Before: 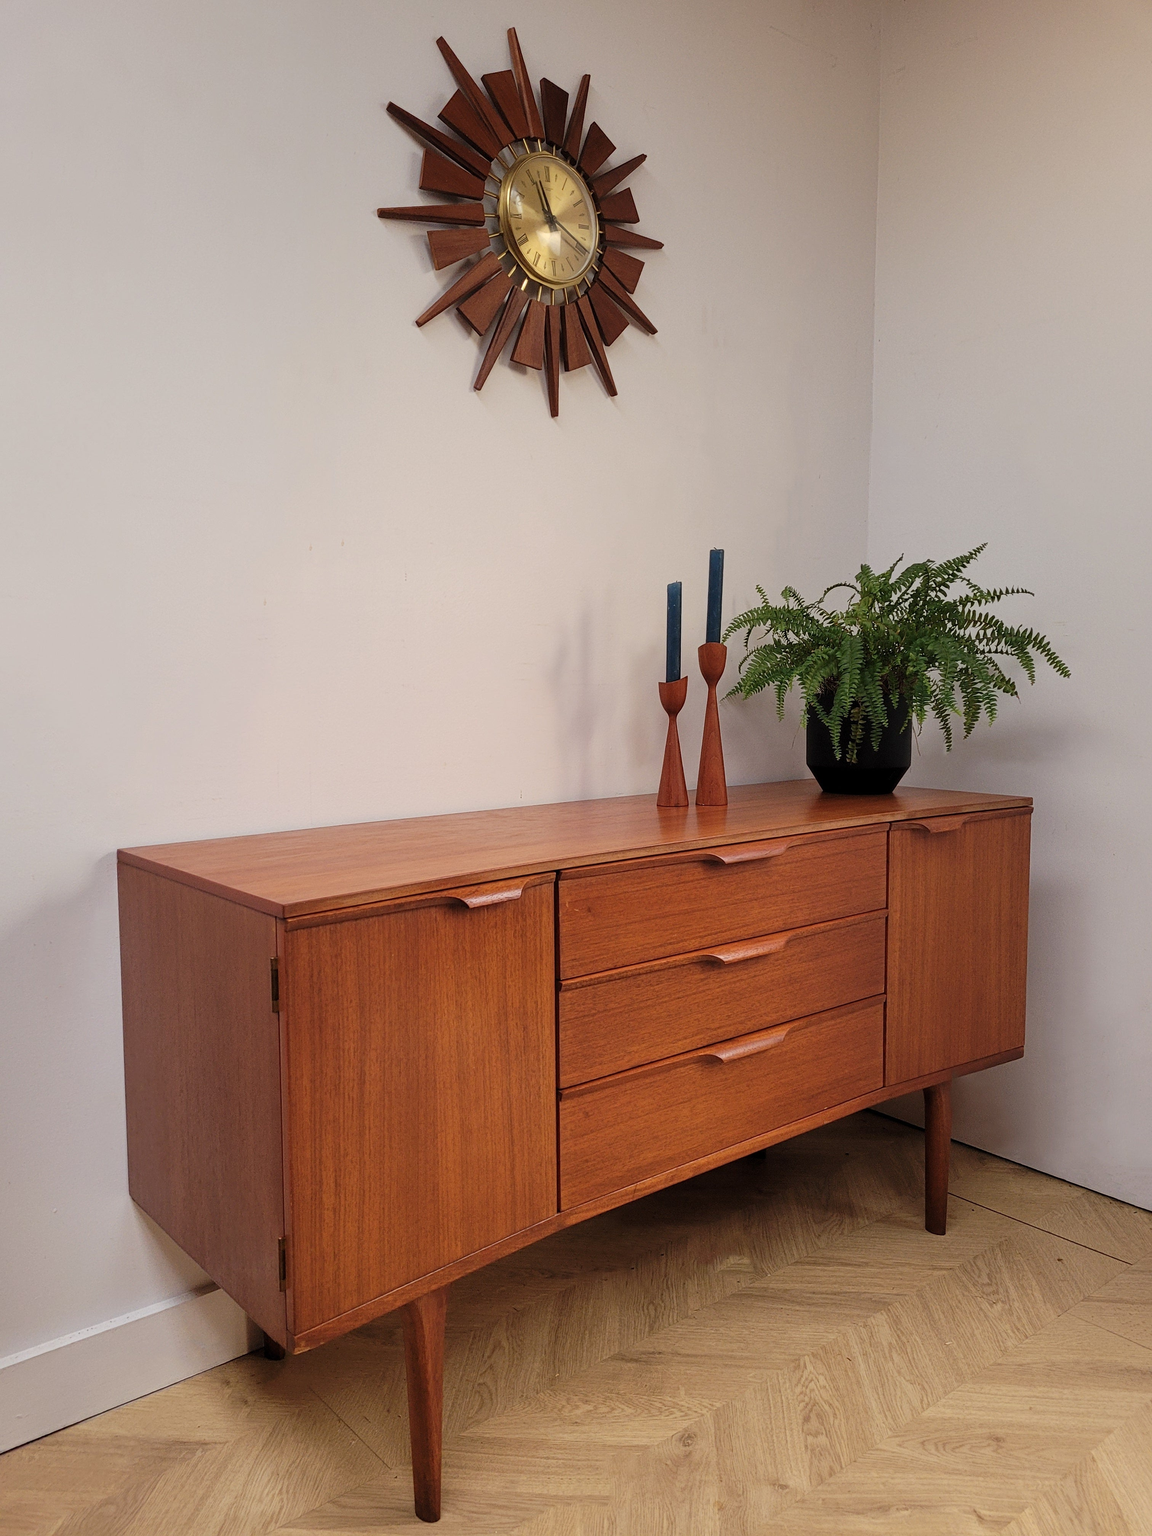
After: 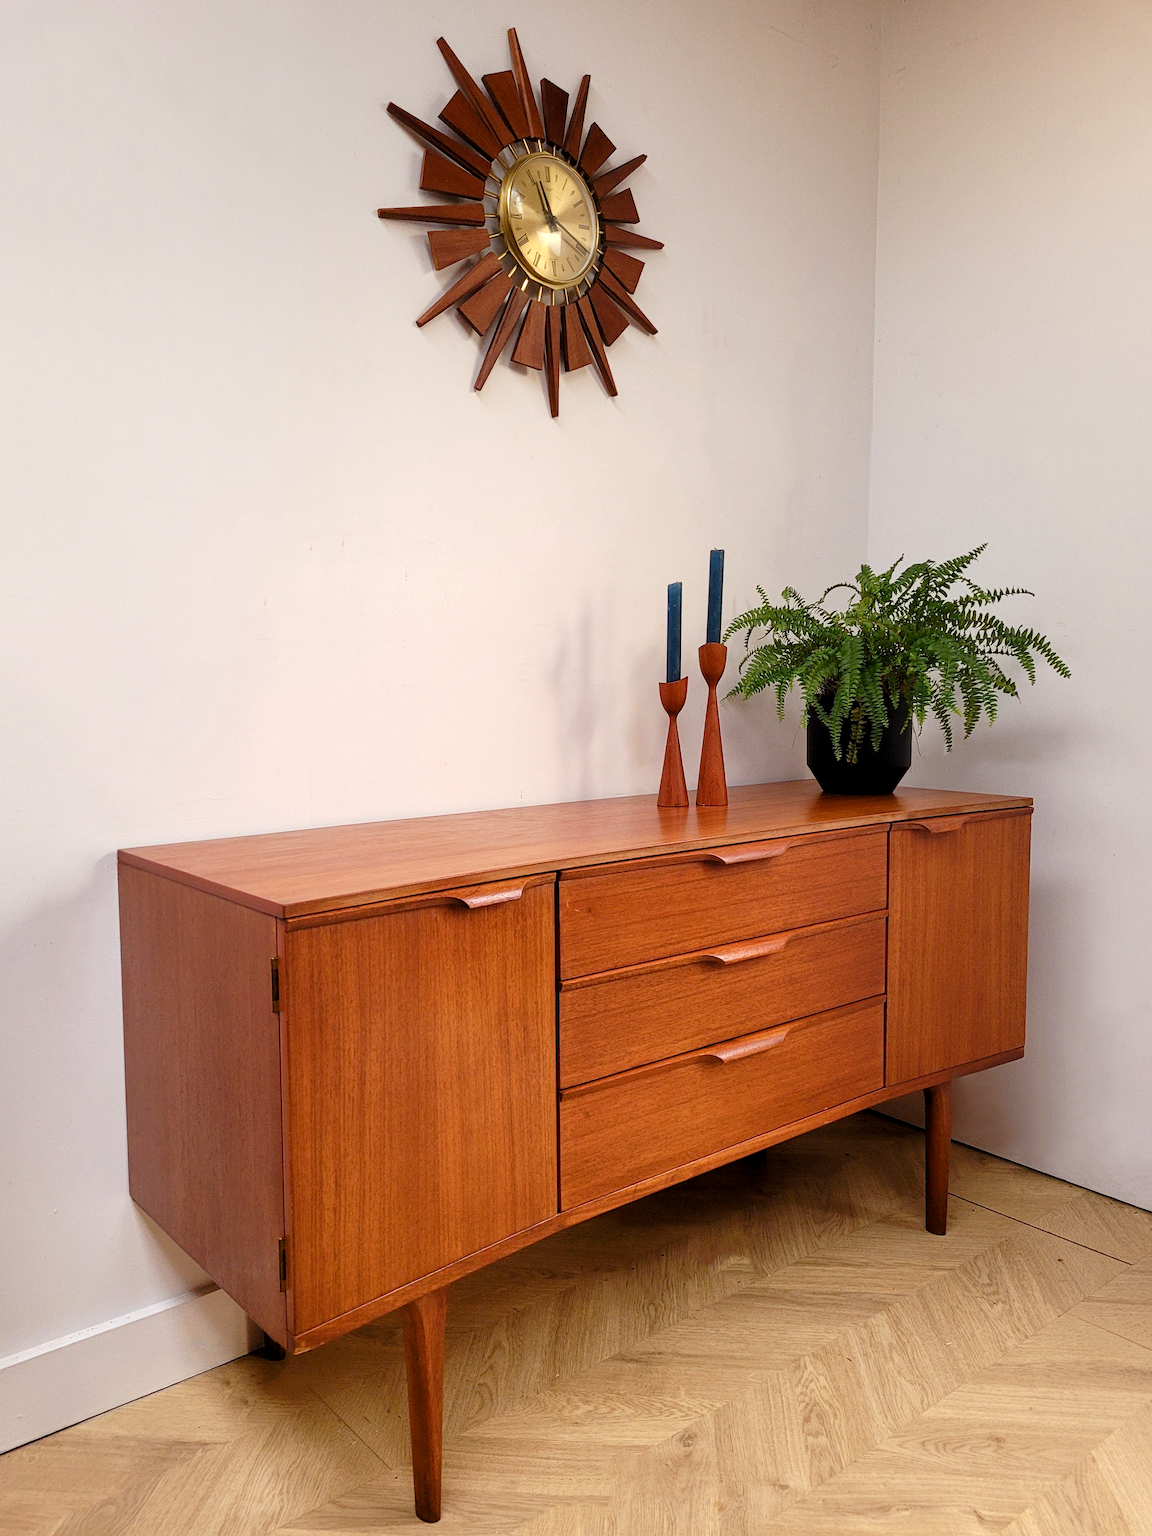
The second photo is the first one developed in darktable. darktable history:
exposure: black level correction 0.001, exposure 0.5 EV, compensate highlight preservation false
color balance rgb: global offset › luminance -0.281%, global offset › hue 258.41°, perceptual saturation grading › global saturation 0.908%, perceptual saturation grading › highlights -14.524%, perceptual saturation grading › shadows 25.912%, global vibrance 20%
